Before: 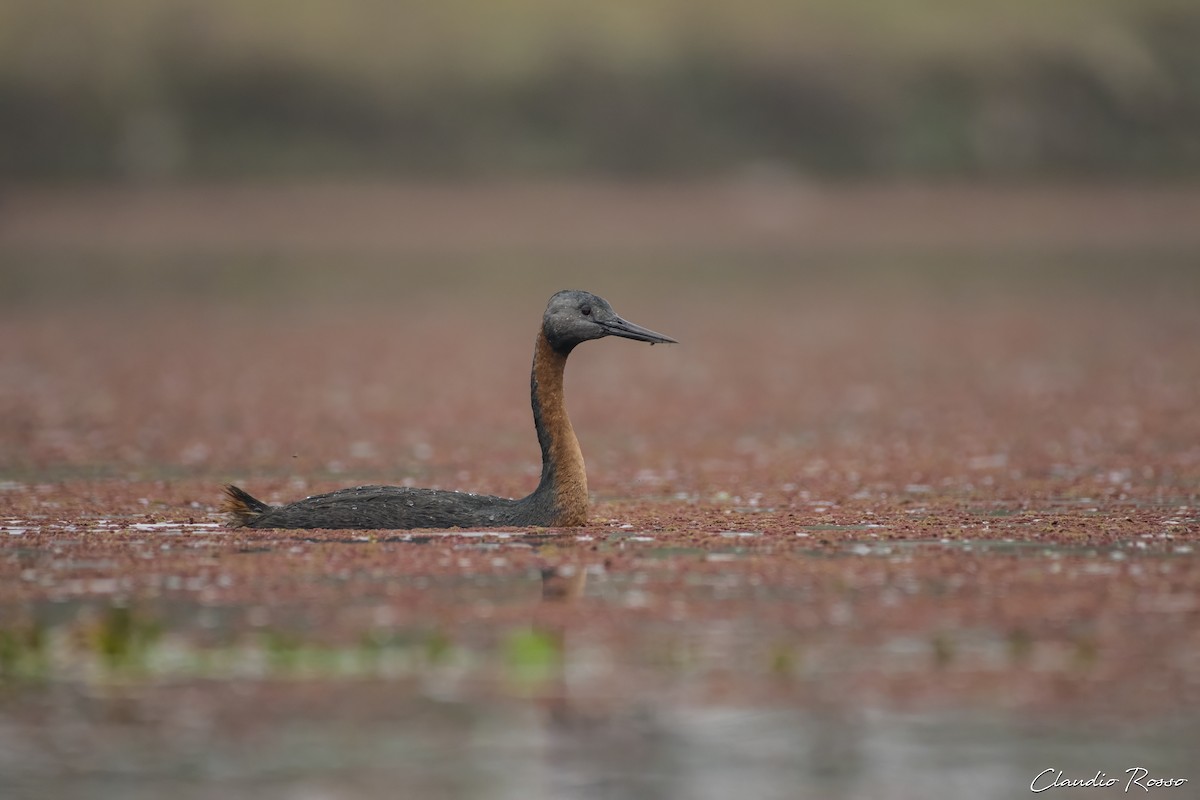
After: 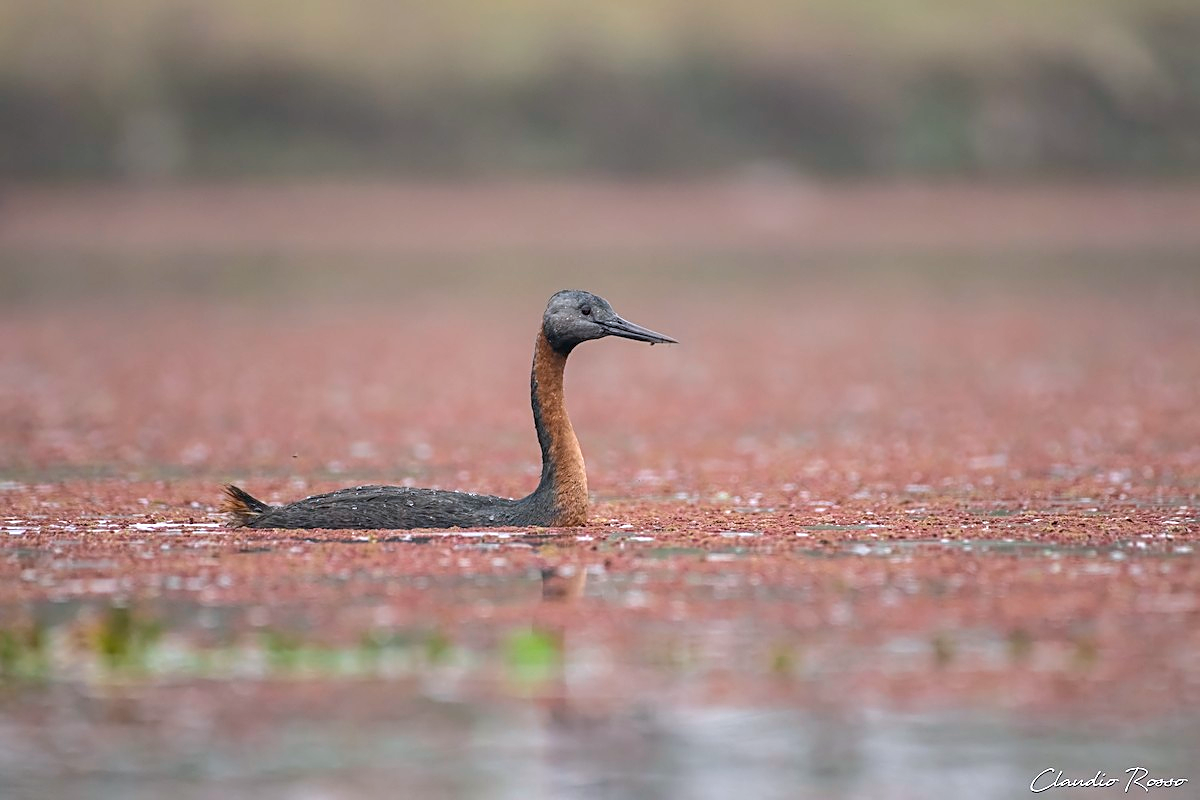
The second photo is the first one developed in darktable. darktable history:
color calibration: illuminant as shot in camera, x 0.358, y 0.373, temperature 4628.91 K
tone equalizer: on, module defaults
exposure: black level correction 0, exposure 0.7 EV, compensate exposure bias true, compensate highlight preservation false
sharpen: on, module defaults
